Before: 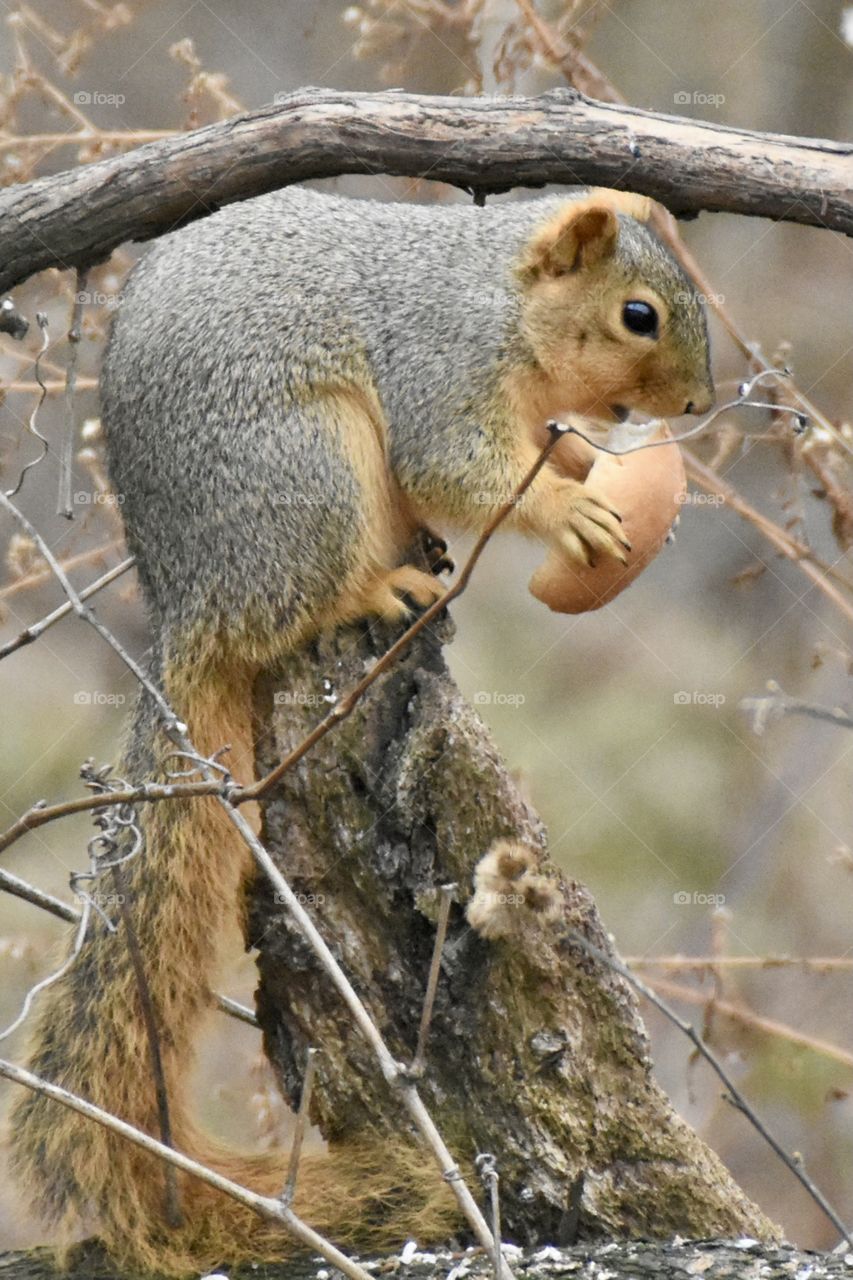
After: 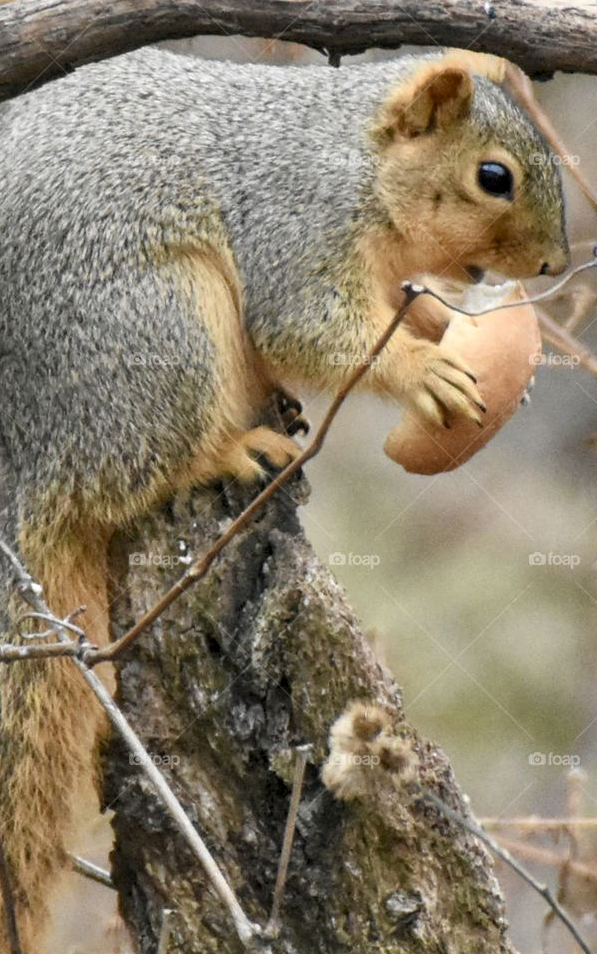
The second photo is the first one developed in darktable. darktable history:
contrast equalizer: y [[0.5, 0.5, 0.478, 0.5, 0.5, 0.5], [0.5 ×6], [0.5 ×6], [0 ×6], [0 ×6]]
crop and rotate: left 17.102%, top 10.875%, right 12.823%, bottom 14.527%
local contrast: on, module defaults
